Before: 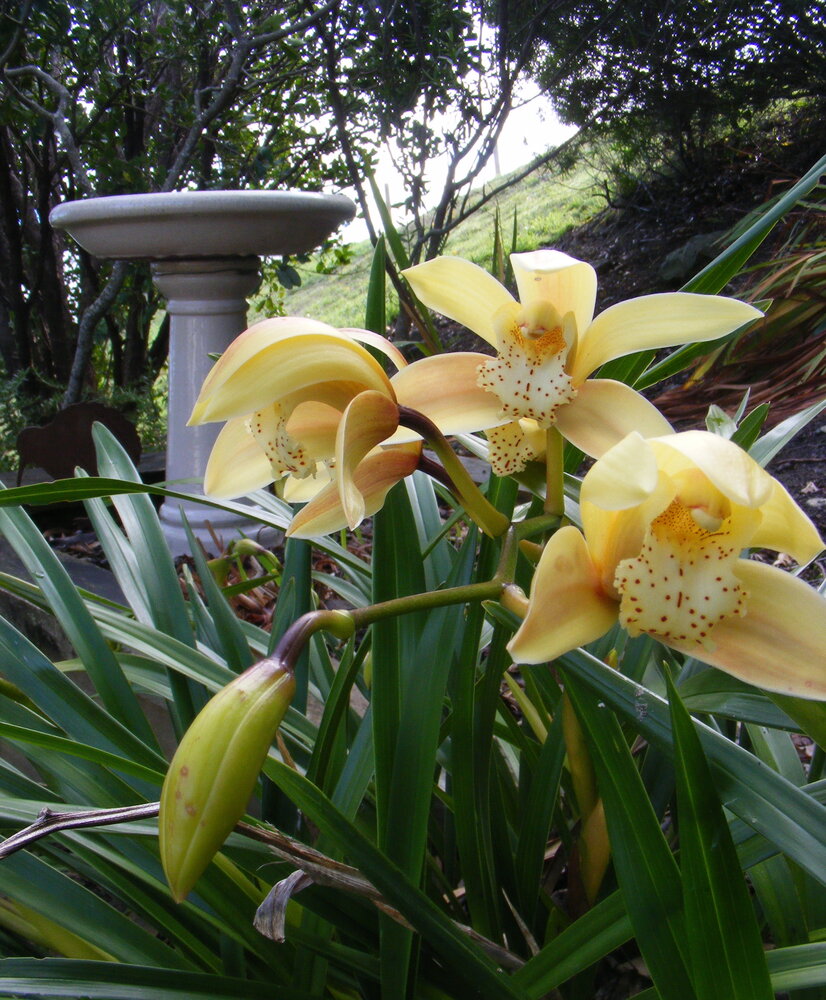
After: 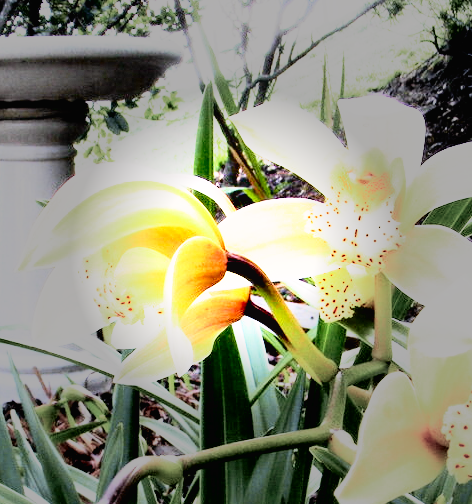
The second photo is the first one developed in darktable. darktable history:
vignetting: fall-off start 31.28%, fall-off radius 34.64%, brightness -0.575
exposure: black level correction 0, exposure 1.1 EV, compensate exposure bias true, compensate highlight preservation false
base curve: curves: ch0 [(0, 0) (0.012, 0.01) (0.073, 0.168) (0.31, 0.711) (0.645, 0.957) (1, 1)], preserve colors none
tone curve: curves: ch0 [(0, 0.023) (0.137, 0.069) (0.249, 0.163) (0.487, 0.491) (0.778, 0.858) (0.896, 0.94) (1, 0.988)]; ch1 [(0, 0) (0.396, 0.369) (0.483, 0.459) (0.498, 0.5) (0.515, 0.517) (0.562, 0.6) (0.611, 0.667) (0.692, 0.744) (0.798, 0.863) (1, 1)]; ch2 [(0, 0) (0.426, 0.398) (0.483, 0.481) (0.503, 0.503) (0.526, 0.527) (0.549, 0.59) (0.62, 0.666) (0.705, 0.755) (0.985, 0.966)], color space Lab, independent channels
rgb levels: levels [[0.034, 0.472, 0.904], [0, 0.5, 1], [0, 0.5, 1]]
crop: left 20.932%, top 15.471%, right 21.848%, bottom 34.081%
